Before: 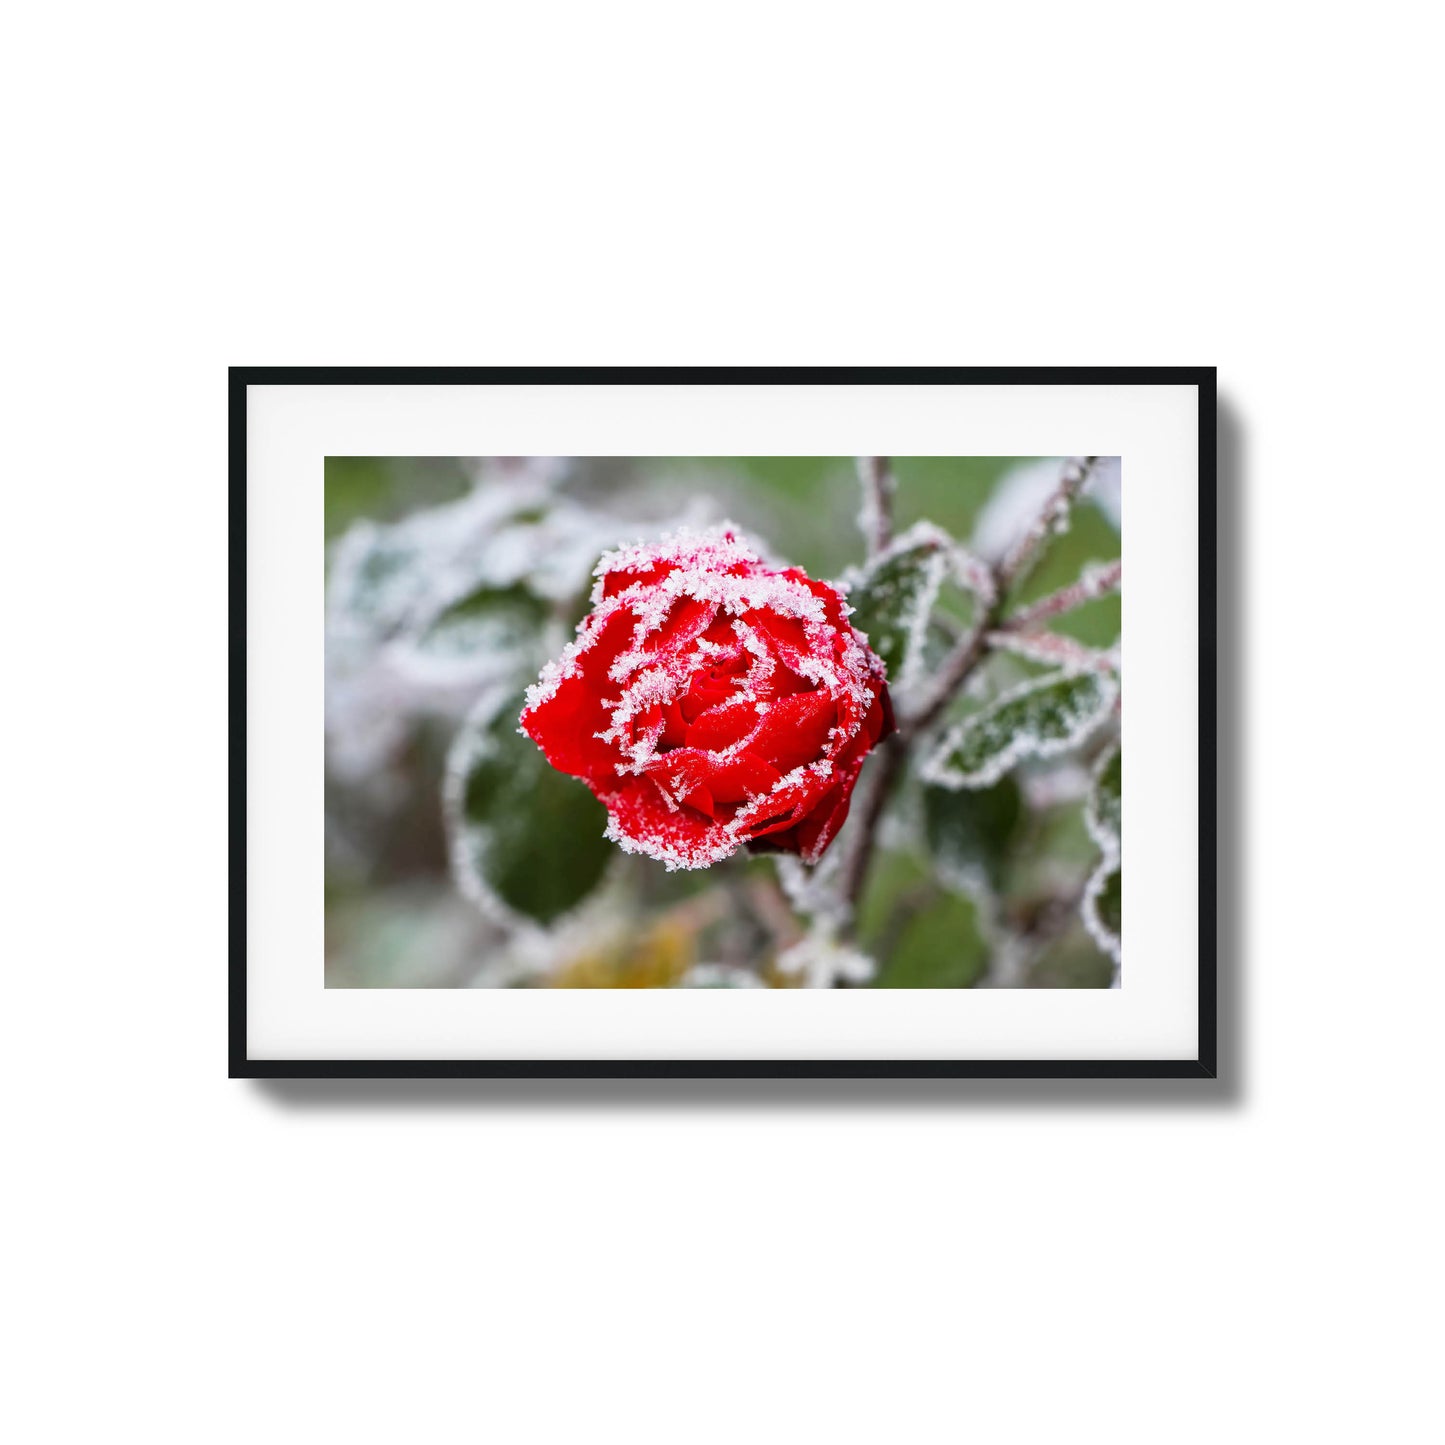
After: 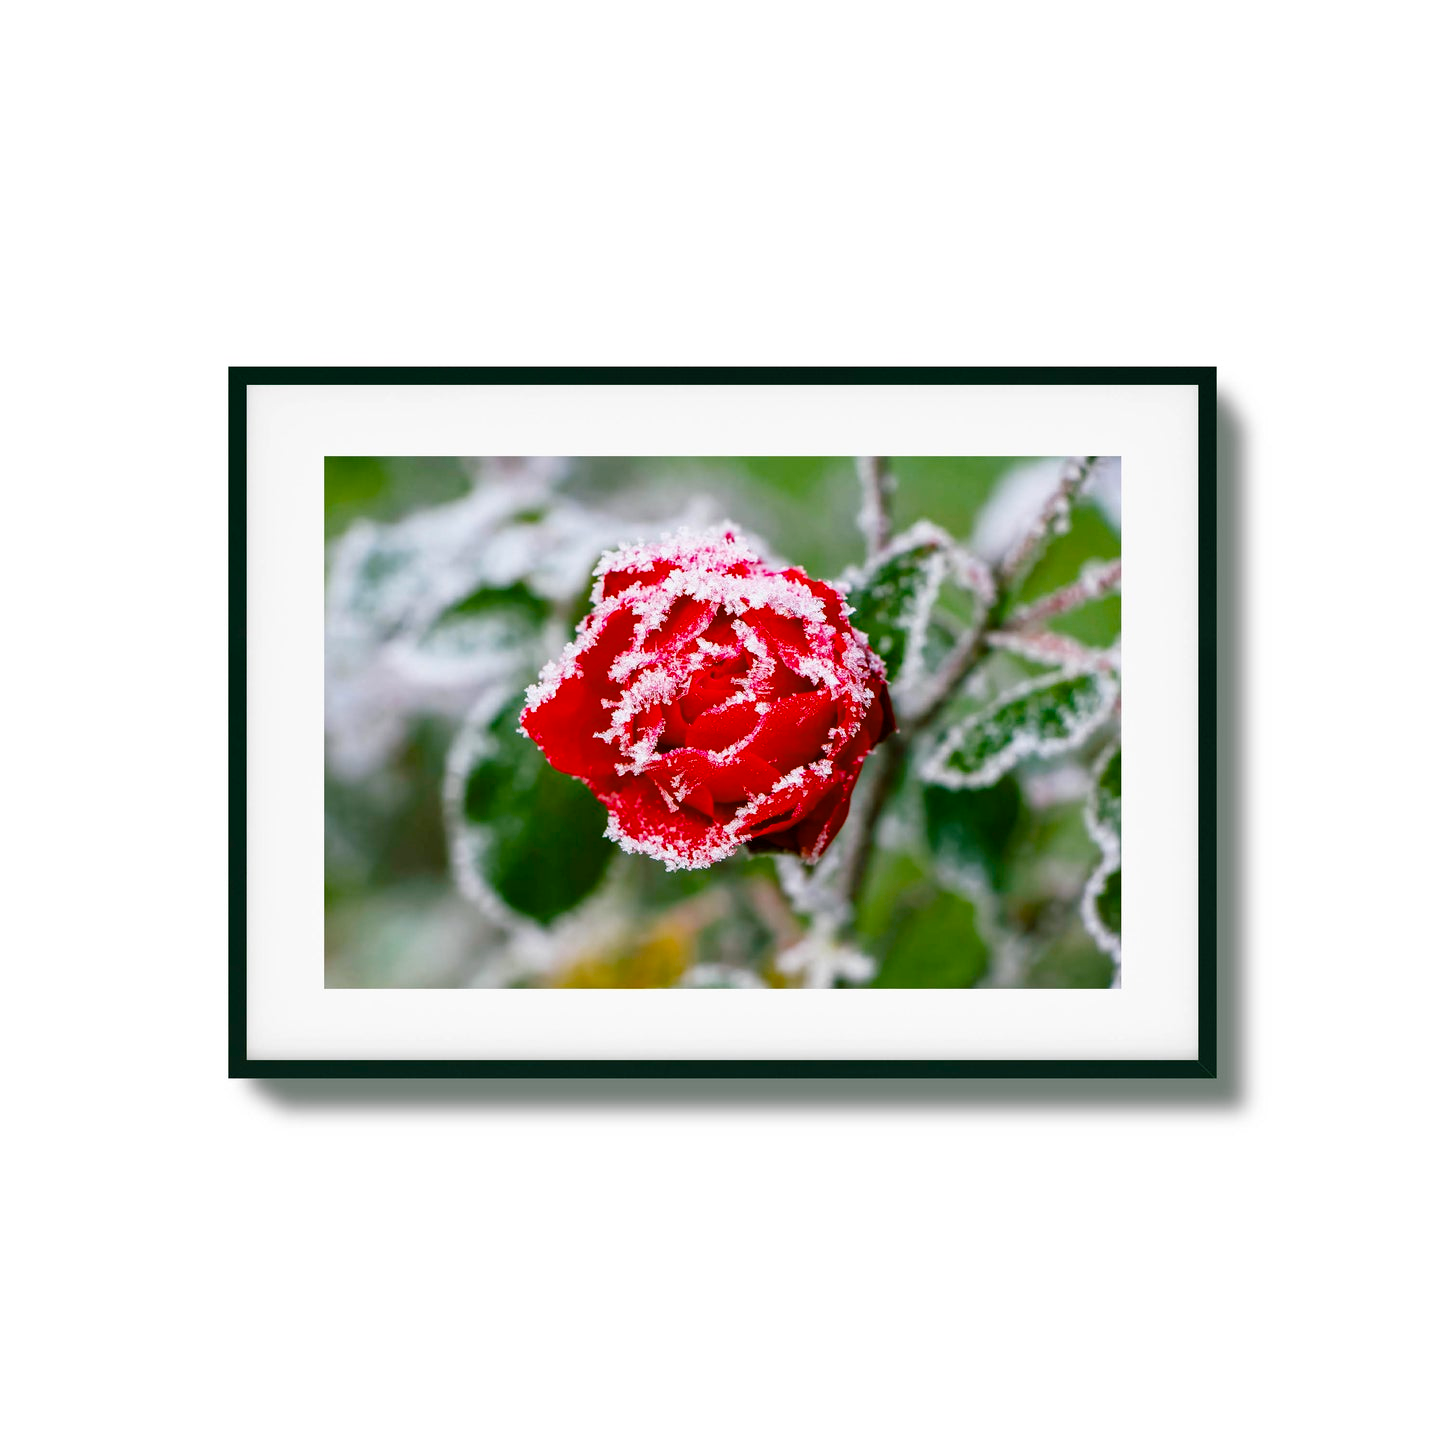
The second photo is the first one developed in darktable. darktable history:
color balance rgb: shadows lift › chroma 11.987%, shadows lift › hue 133.79°, linear chroma grading › global chroma 0.508%, perceptual saturation grading › global saturation 44.331%, perceptual saturation grading › highlights -50.4%, perceptual saturation grading › shadows 31.13%, global vibrance 20%
